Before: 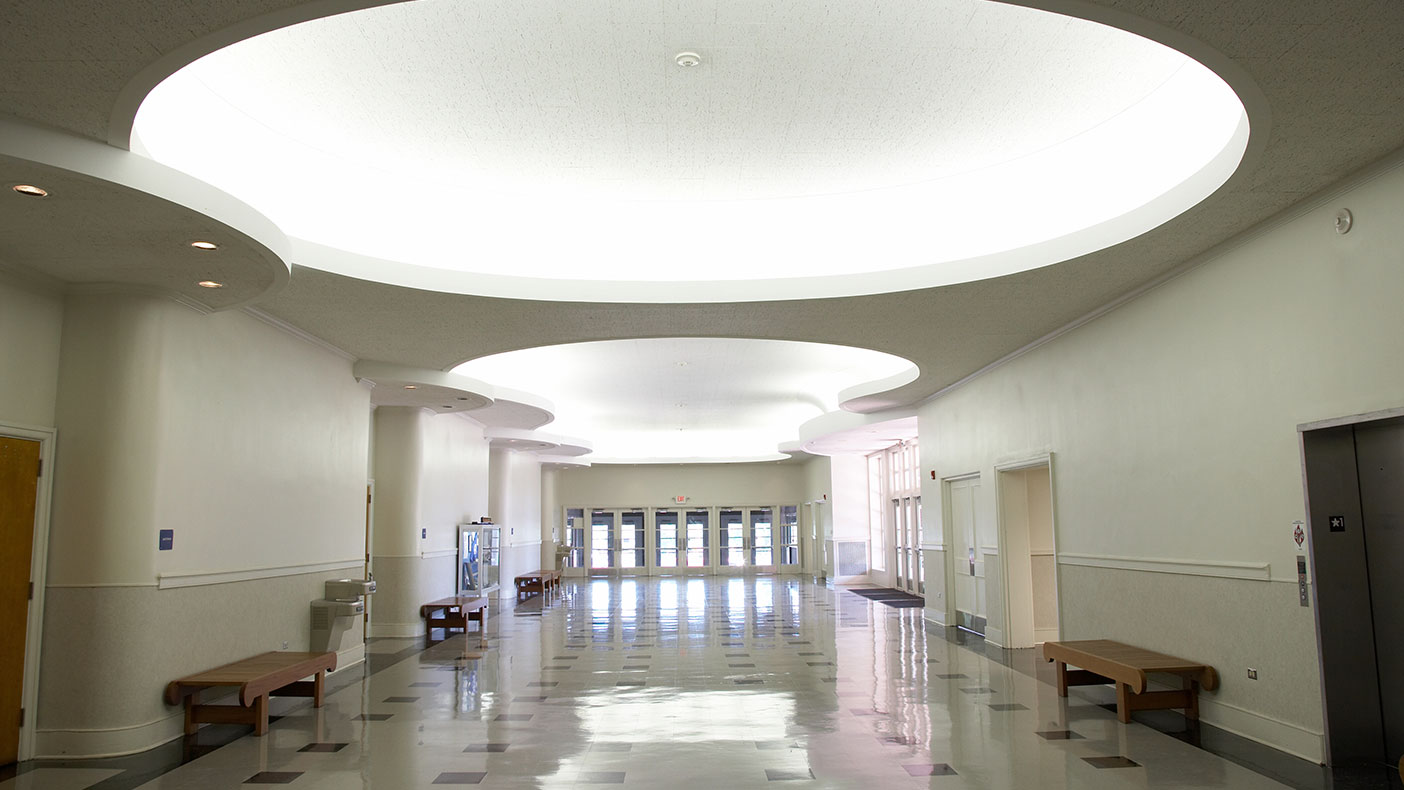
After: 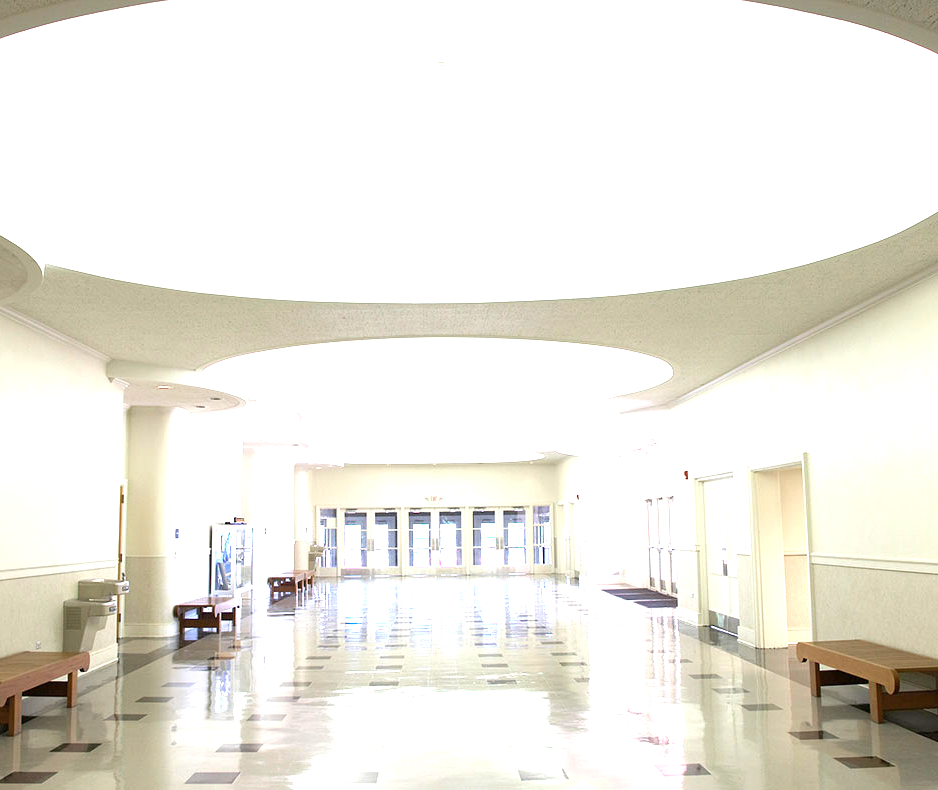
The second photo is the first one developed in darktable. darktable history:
crop and rotate: left 17.732%, right 15.423%
exposure: exposure 1.5 EV, compensate highlight preservation false
